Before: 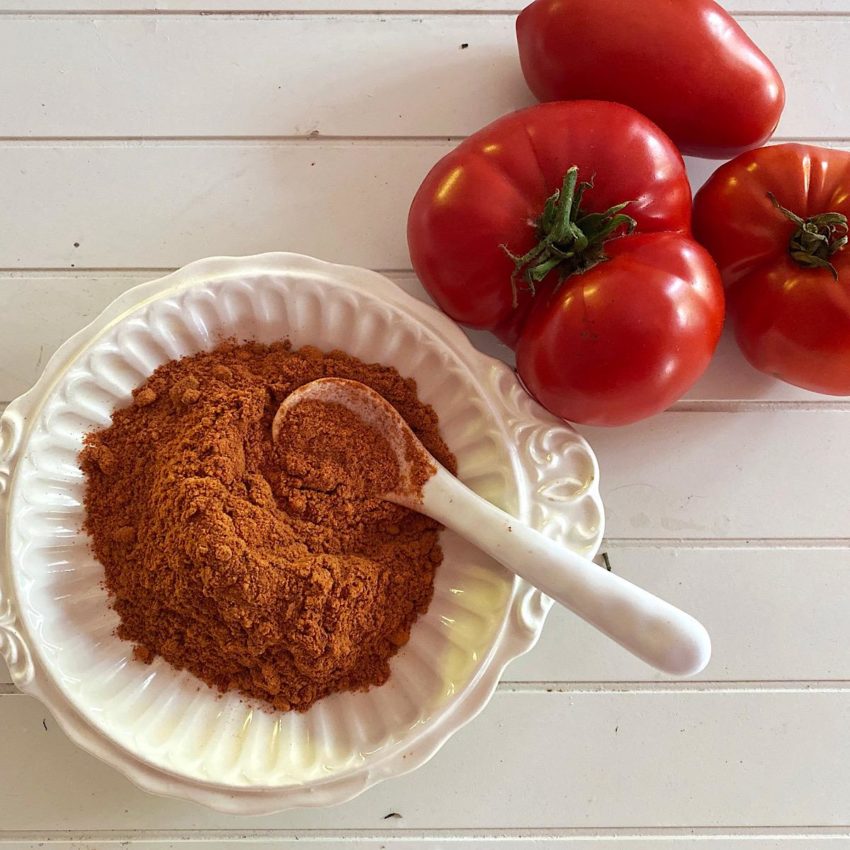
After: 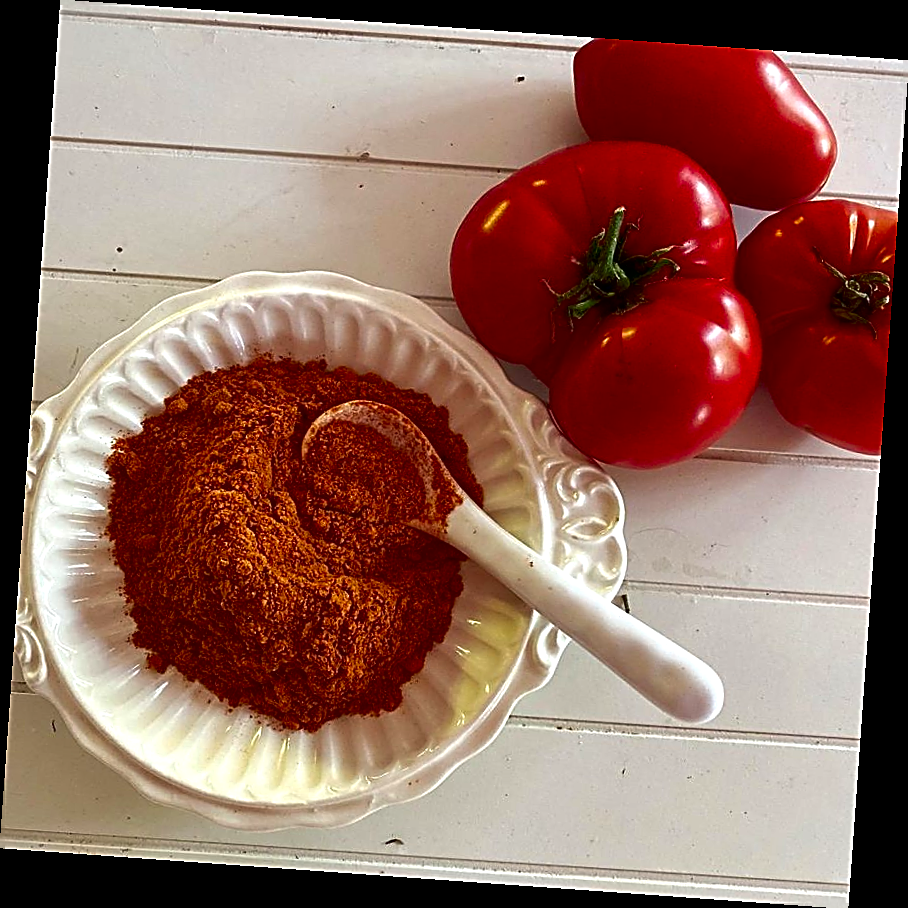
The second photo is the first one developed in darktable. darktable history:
rotate and perspective: rotation 4.1°, automatic cropping off
sharpen: amount 0.901
exposure: black level correction 0.007, exposure 0.159 EV, compensate highlight preservation false
contrast brightness saturation: brightness -0.25, saturation 0.2
